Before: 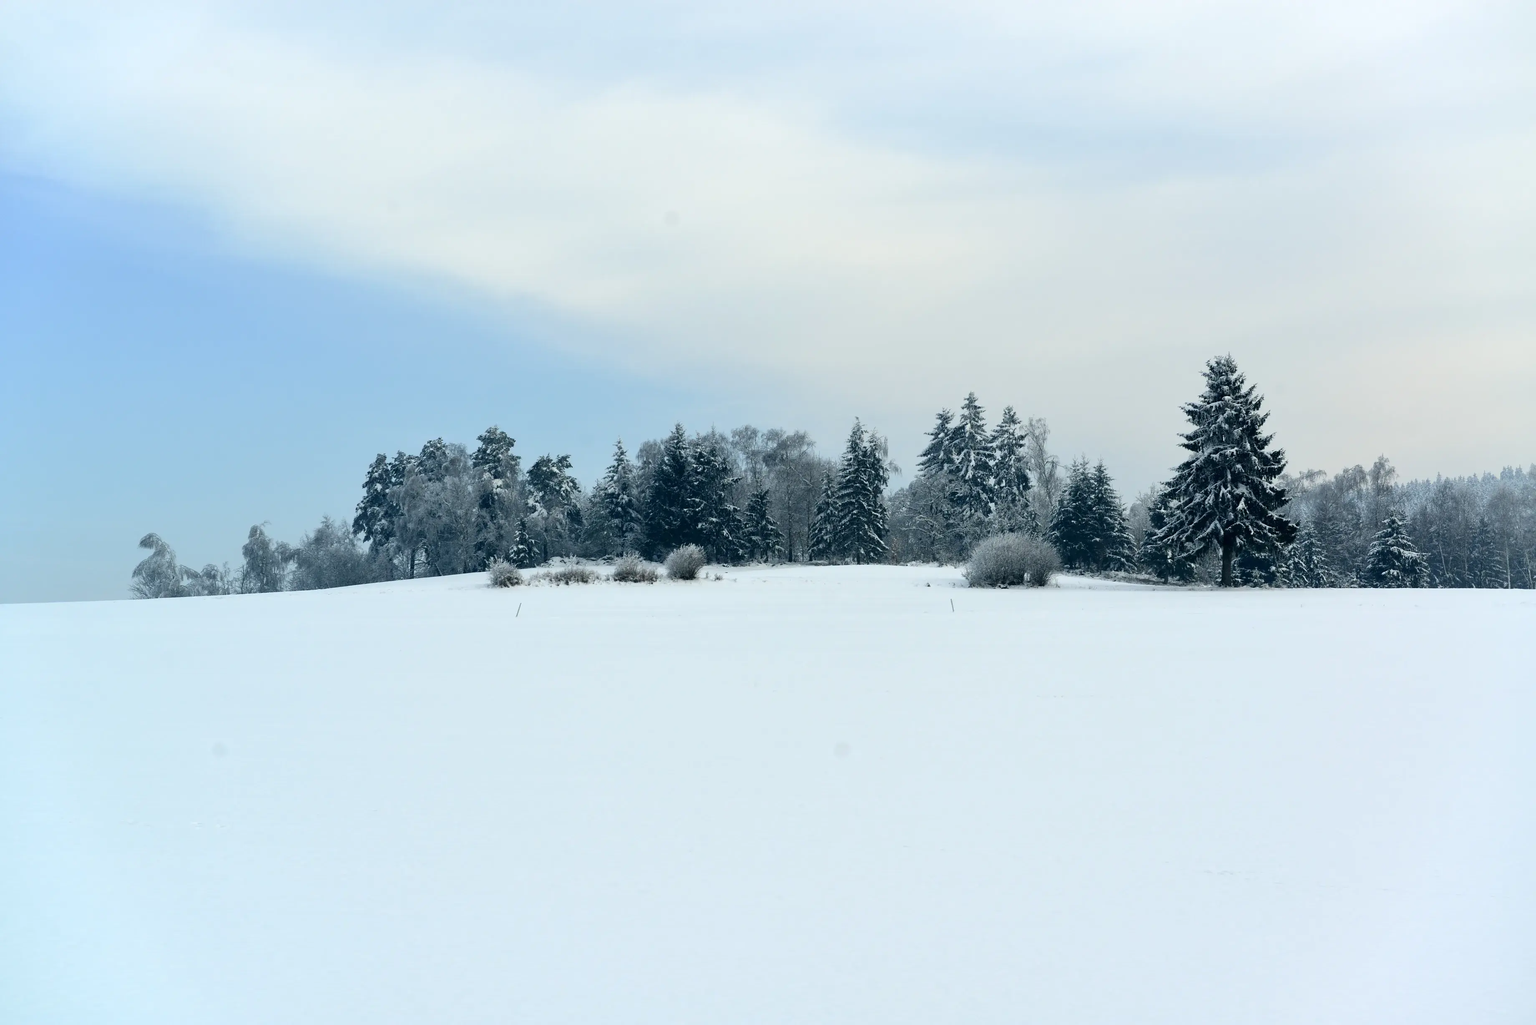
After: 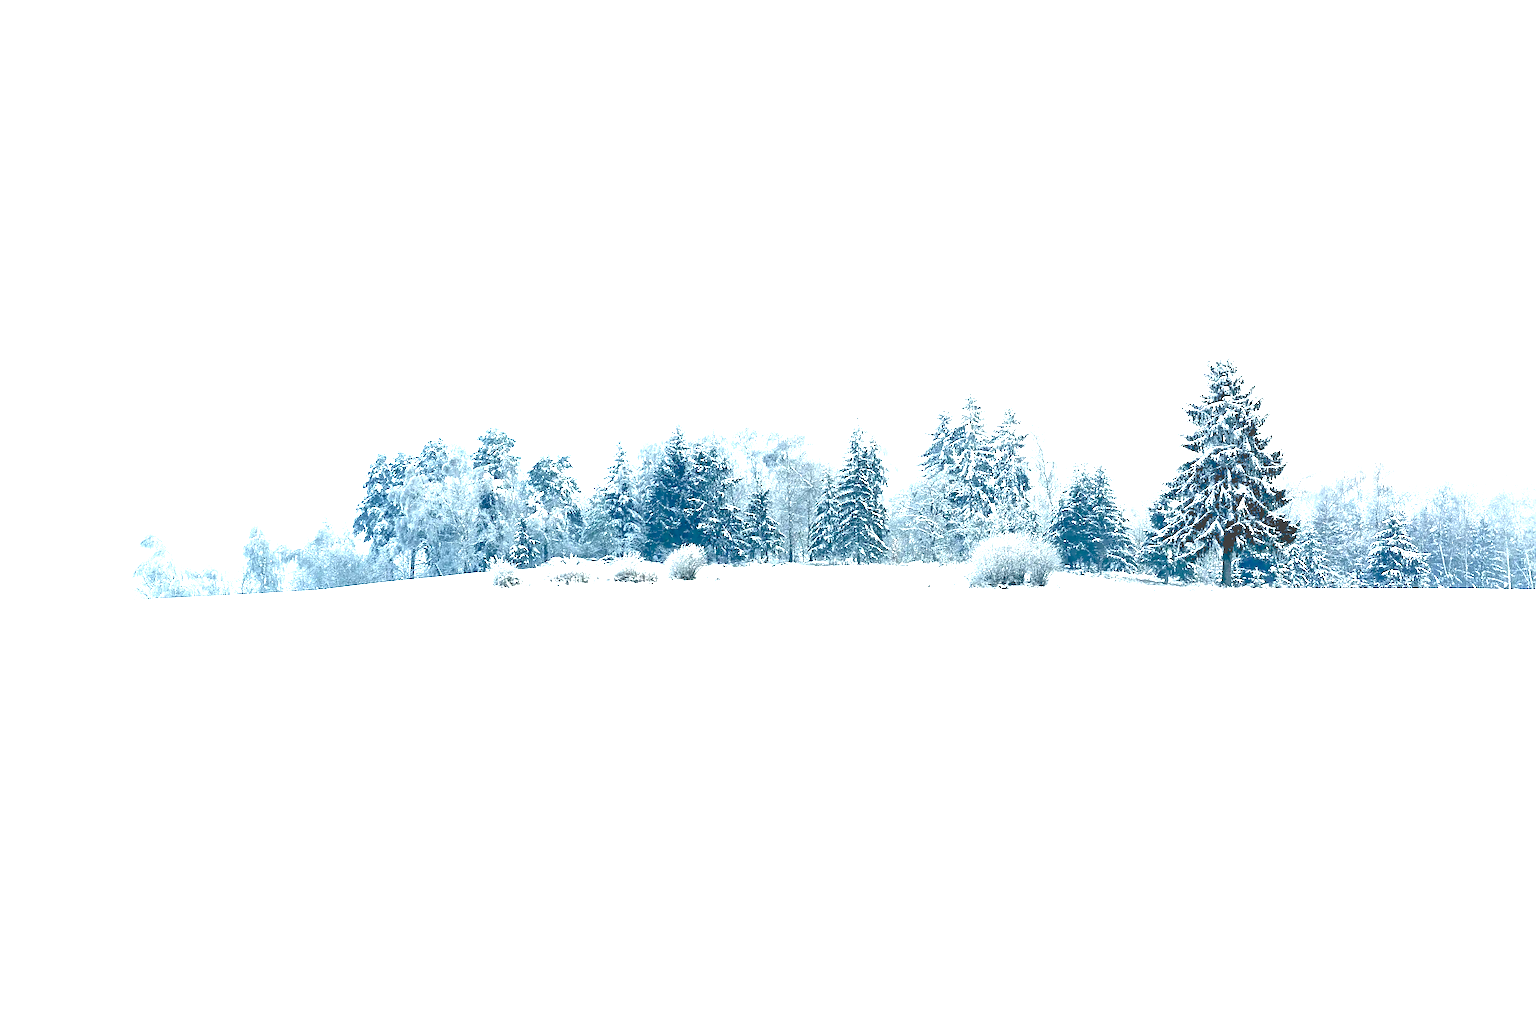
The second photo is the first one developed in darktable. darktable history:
exposure: black level correction 0.005, exposure 2.082 EV, compensate exposure bias true, compensate highlight preservation false
sharpen: on, module defaults
local contrast: detail 109%
